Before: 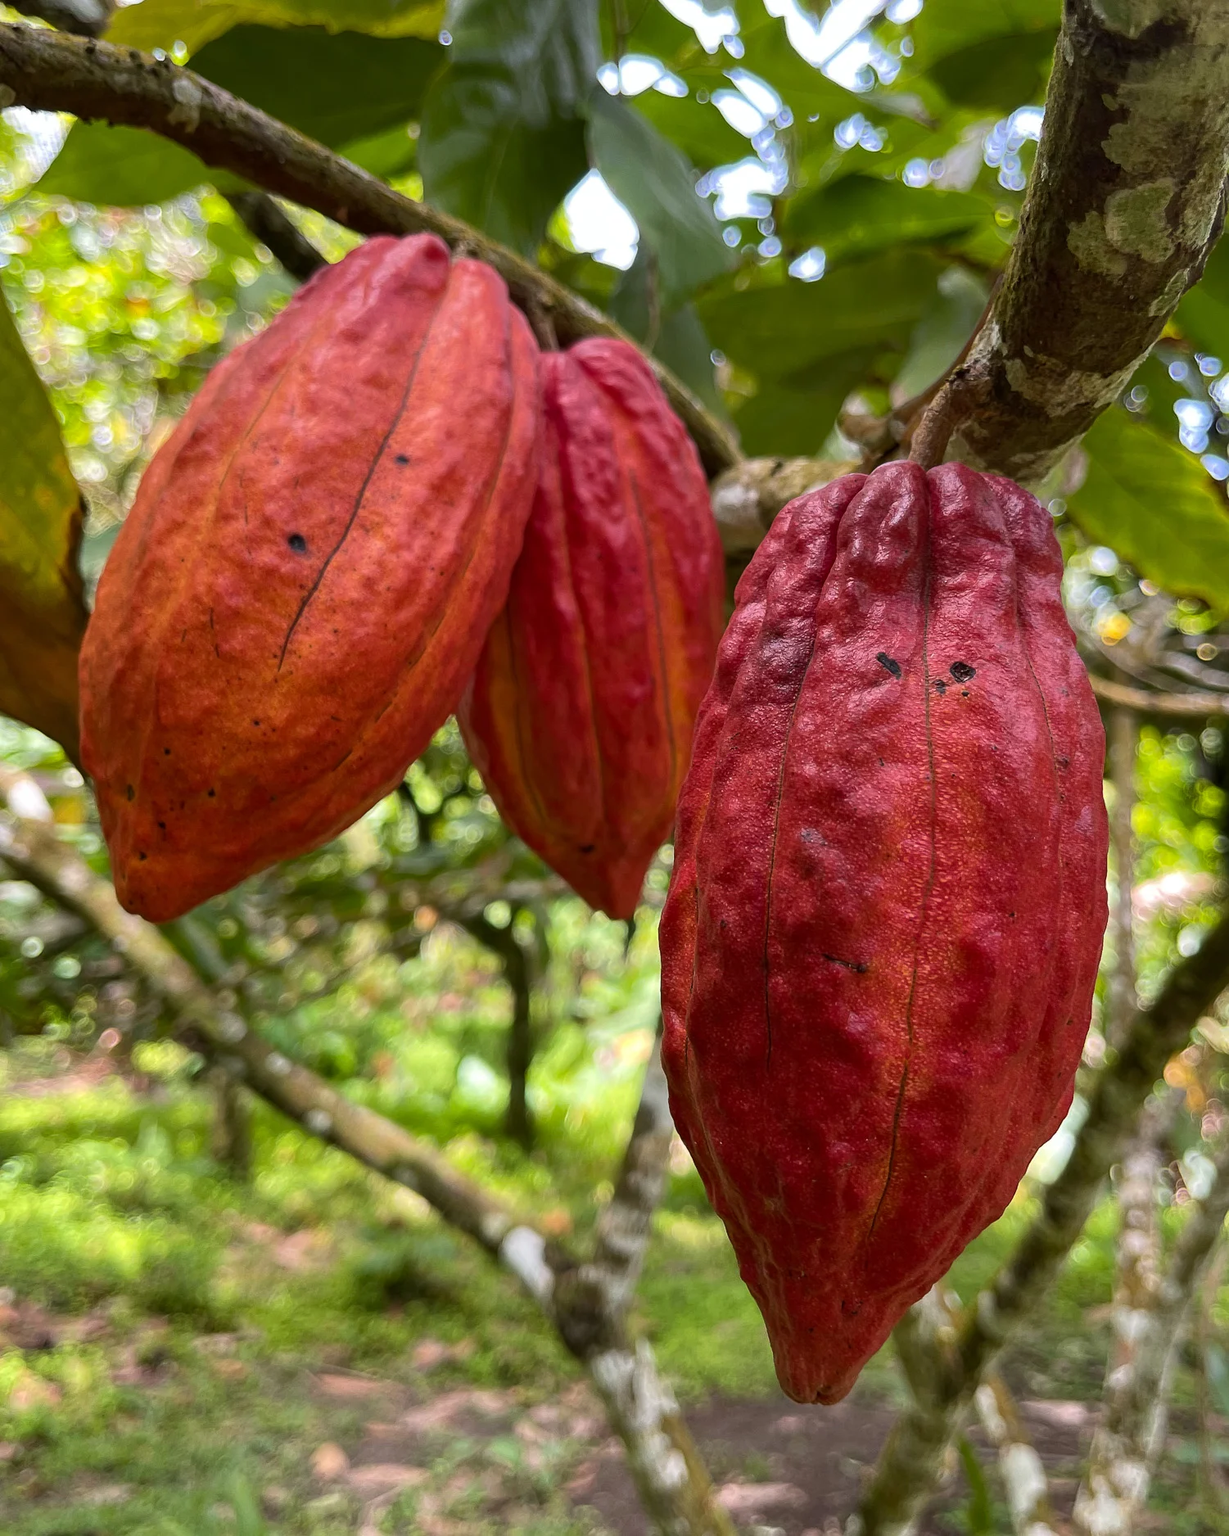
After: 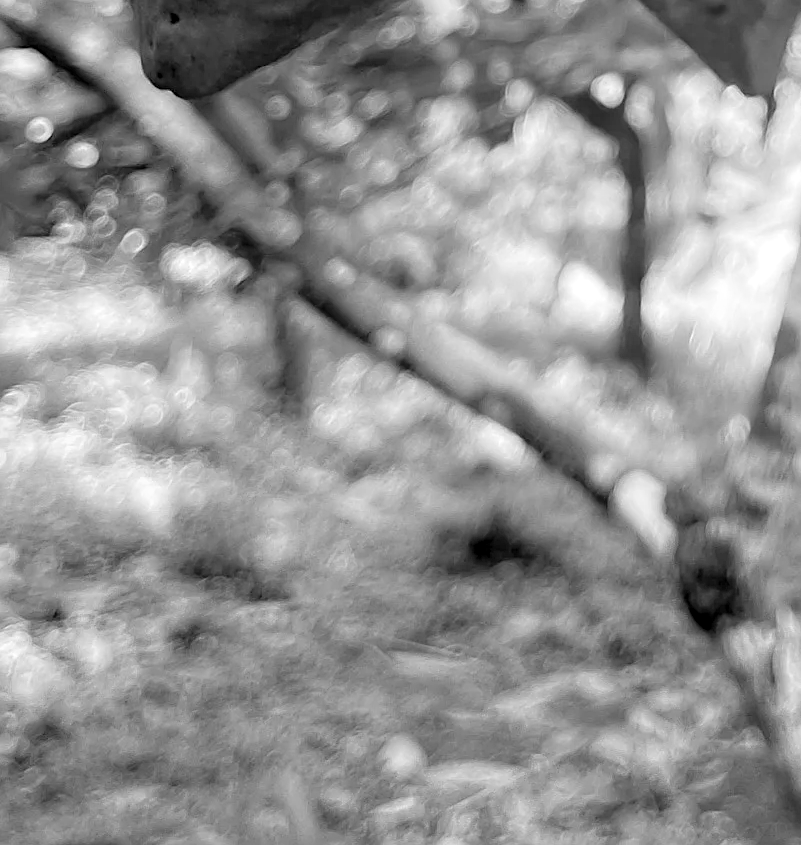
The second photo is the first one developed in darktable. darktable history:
monochrome: on, module defaults
crop and rotate: top 54.778%, right 46.61%, bottom 0.159%
exposure: black level correction 0.025, exposure 0.182 EV, compensate highlight preservation false
sharpen: on, module defaults
bloom: size 38%, threshold 95%, strength 30%
